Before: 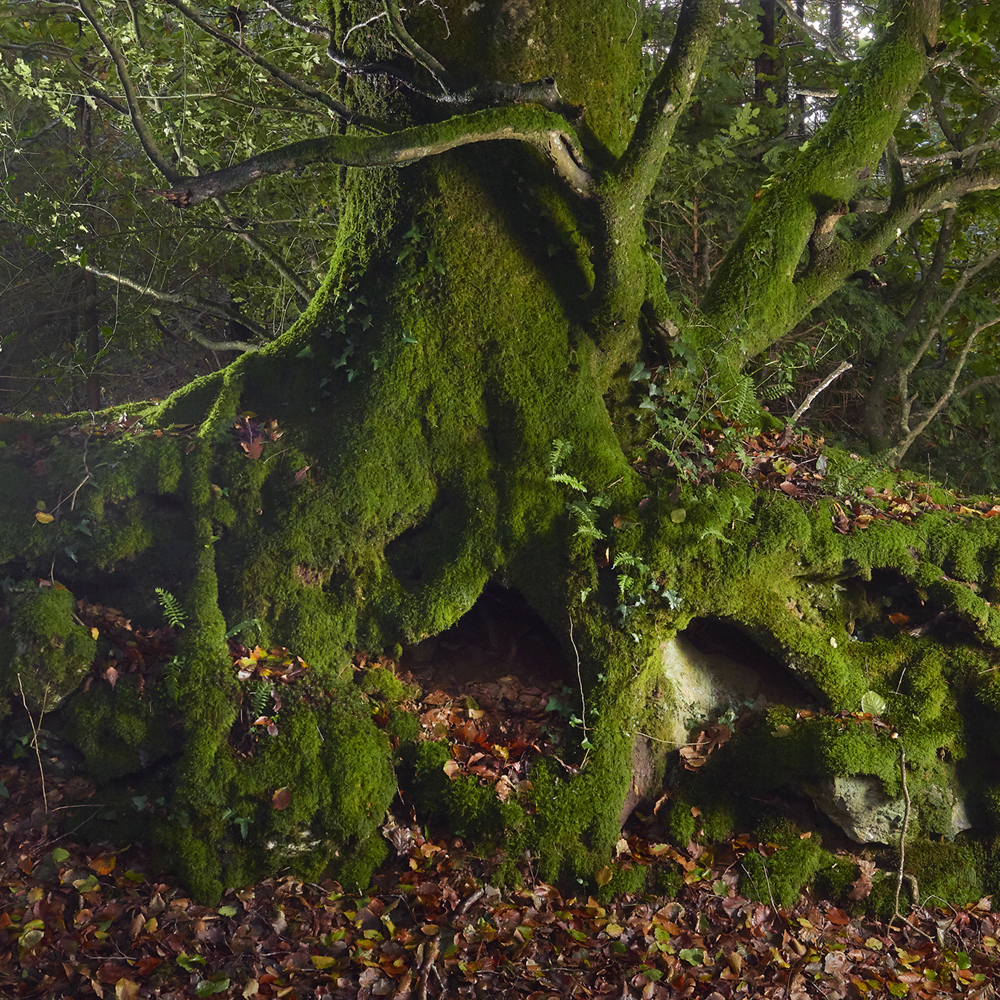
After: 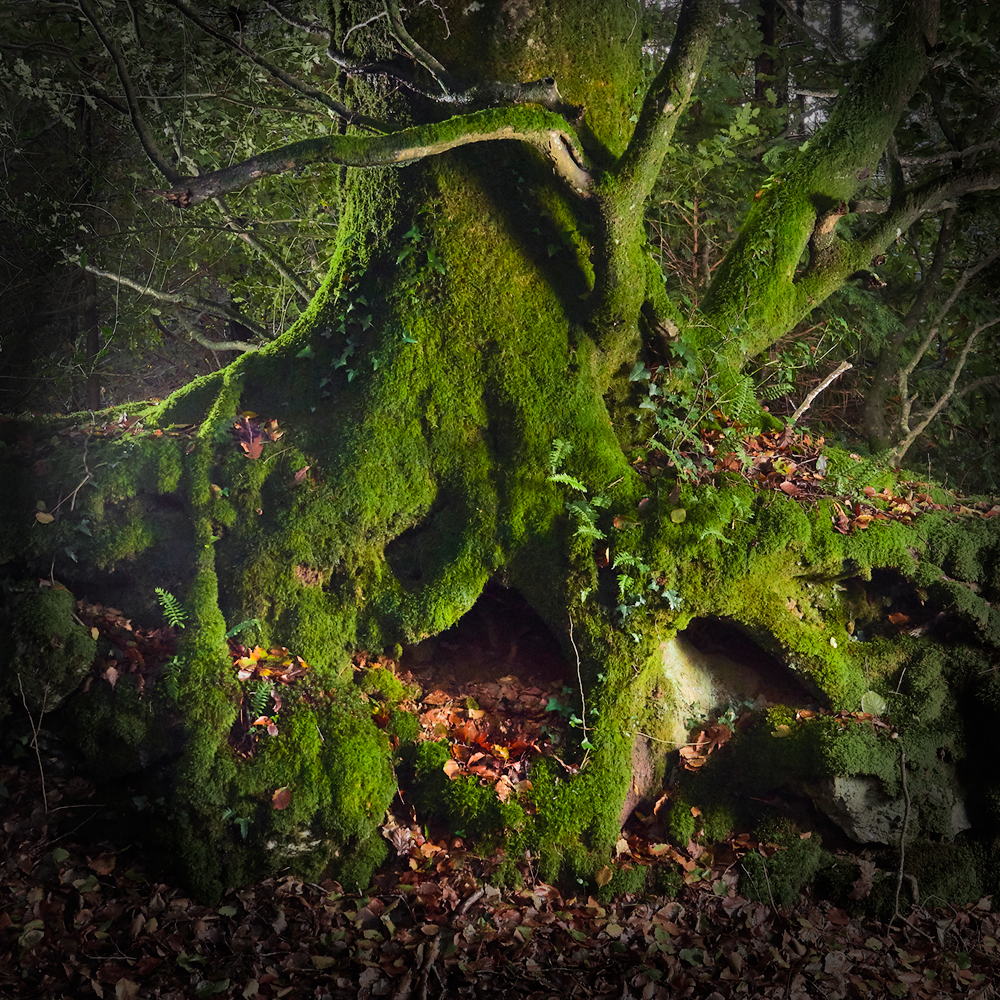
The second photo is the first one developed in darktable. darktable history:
vignetting: fall-off start 76.42%, fall-off radius 27.36%, brightness -0.872, center (0.037, -0.09), width/height ratio 0.971
shadows and highlights: low approximation 0.01, soften with gaussian
